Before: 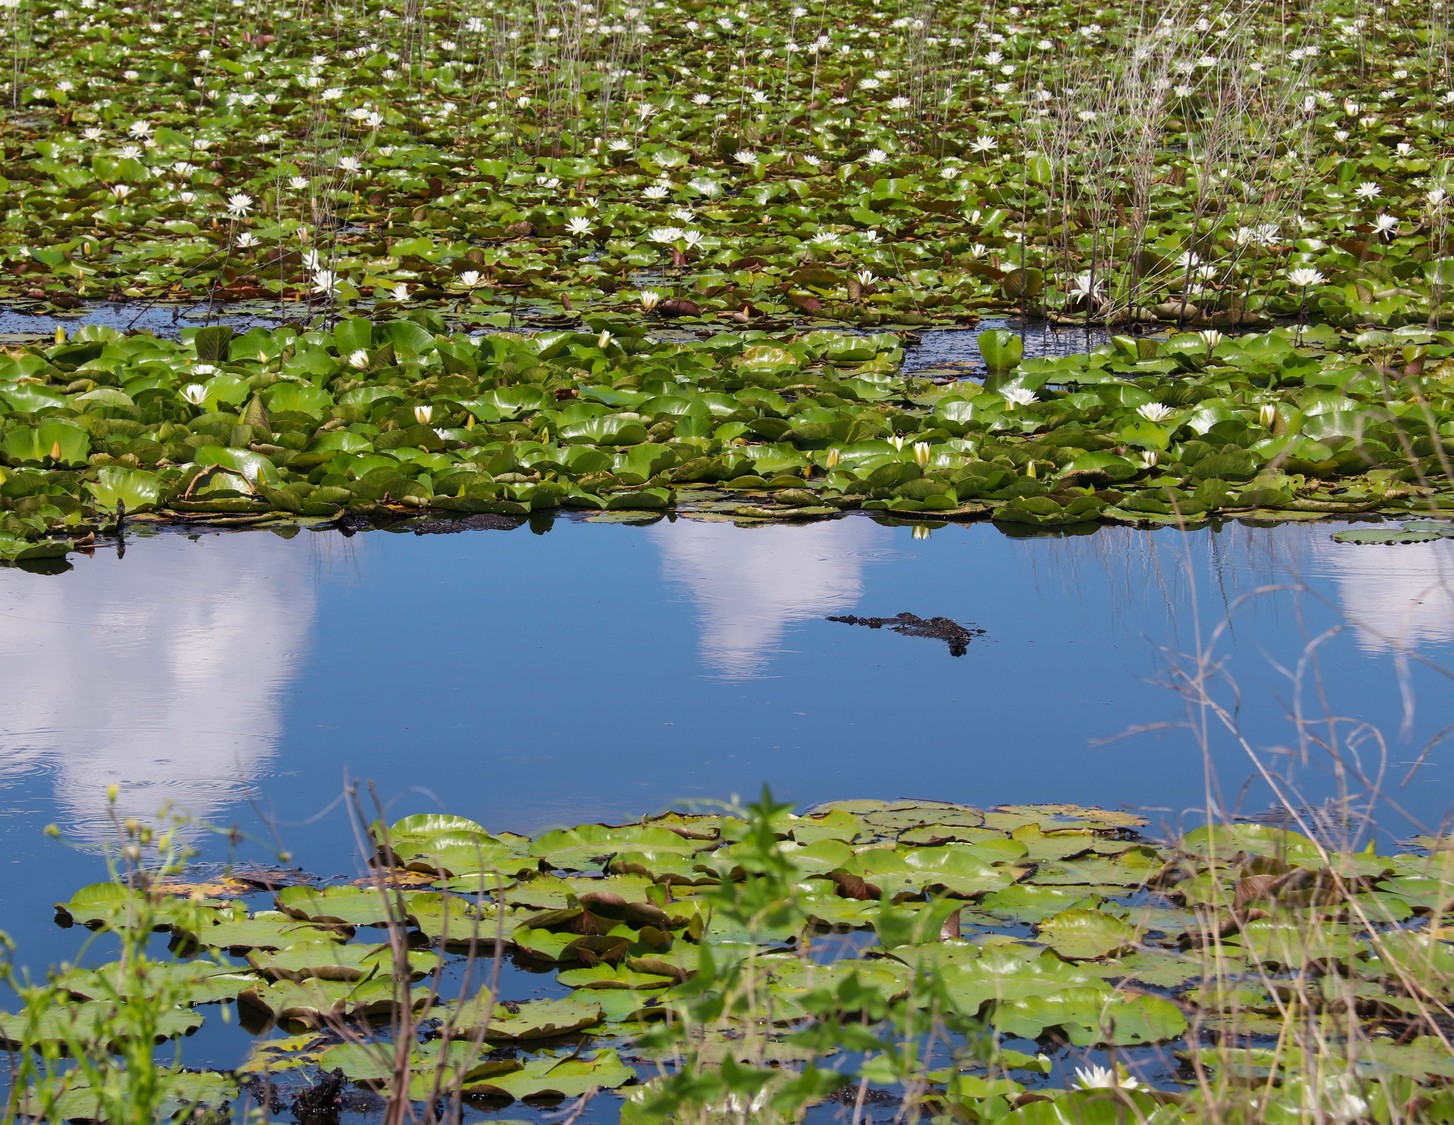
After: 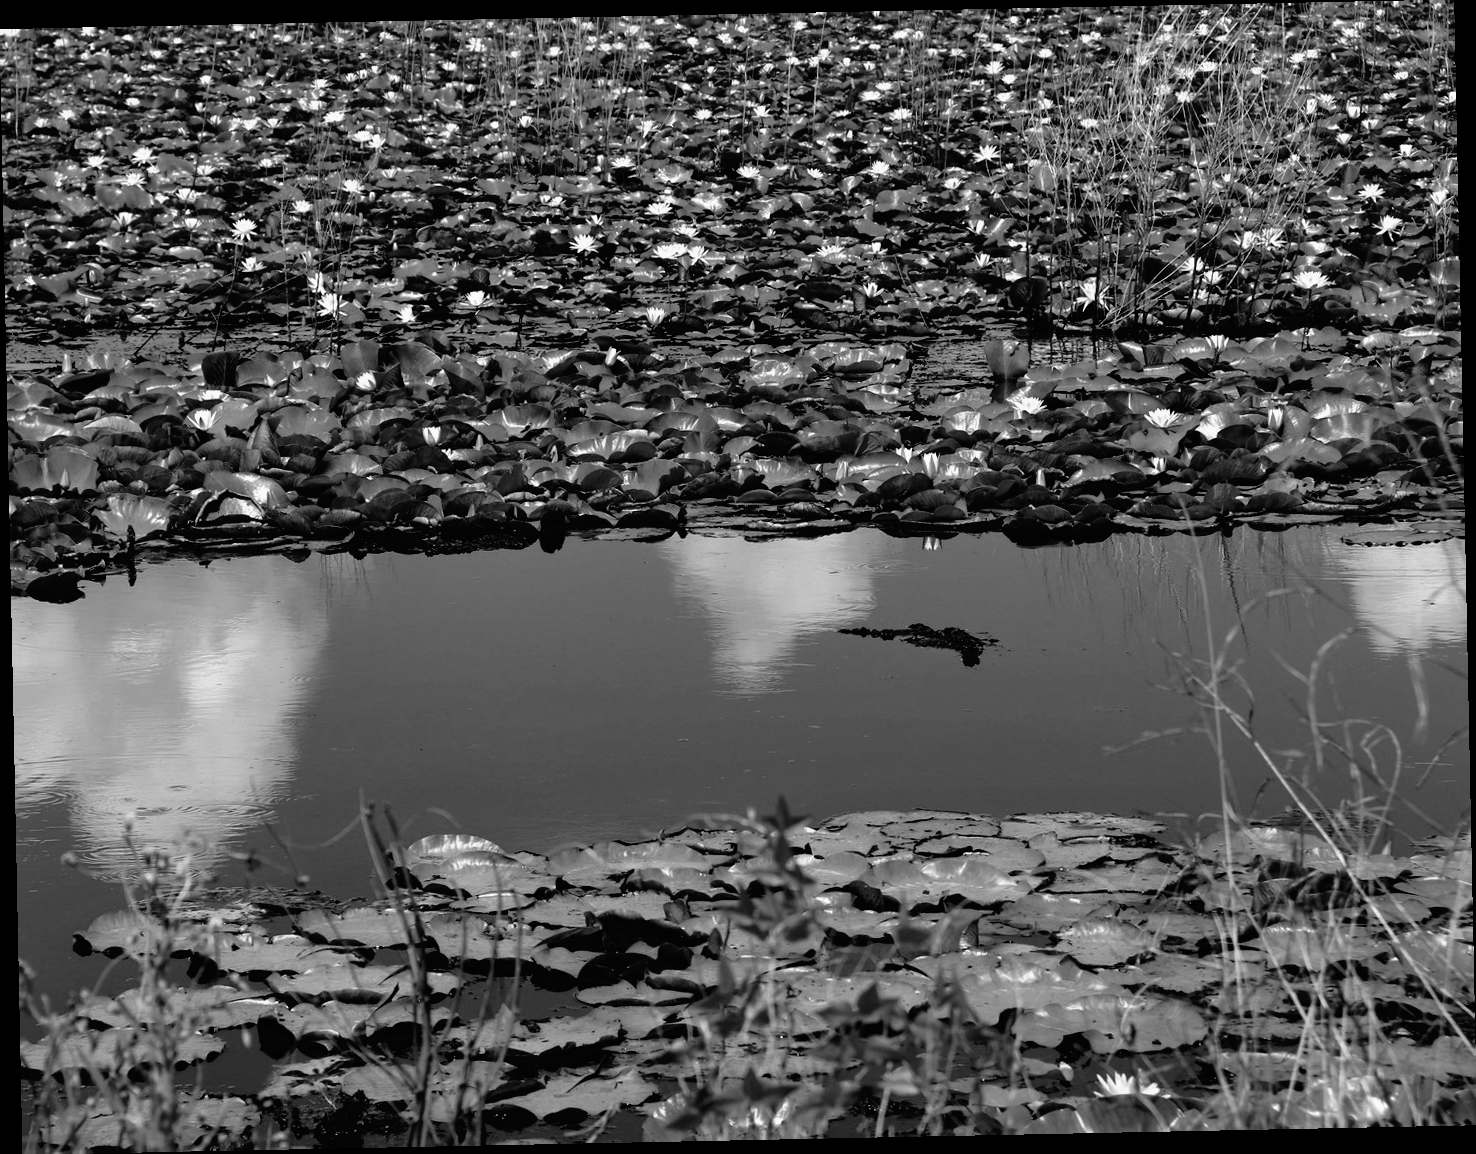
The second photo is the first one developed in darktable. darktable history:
rotate and perspective: rotation -1.17°, automatic cropping off
monochrome: a 32, b 64, size 2.3
shadows and highlights: on, module defaults
tone curve: curves: ch0 [(0, 0) (0.003, 0.008) (0.011, 0.008) (0.025, 0.008) (0.044, 0.008) (0.069, 0.006) (0.1, 0.006) (0.136, 0.006) (0.177, 0.008) (0.224, 0.012) (0.277, 0.026) (0.335, 0.083) (0.399, 0.165) (0.468, 0.292) (0.543, 0.416) (0.623, 0.535) (0.709, 0.692) (0.801, 0.853) (0.898, 0.981) (1, 1)], preserve colors none
